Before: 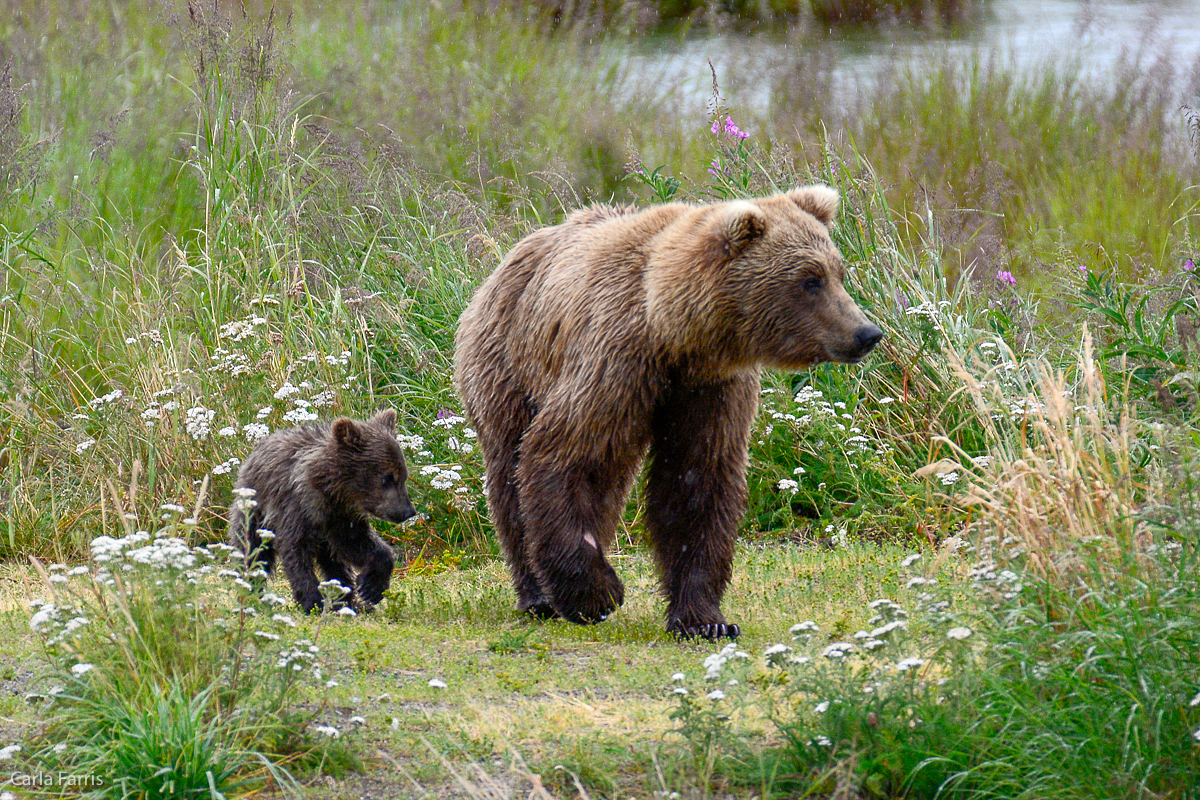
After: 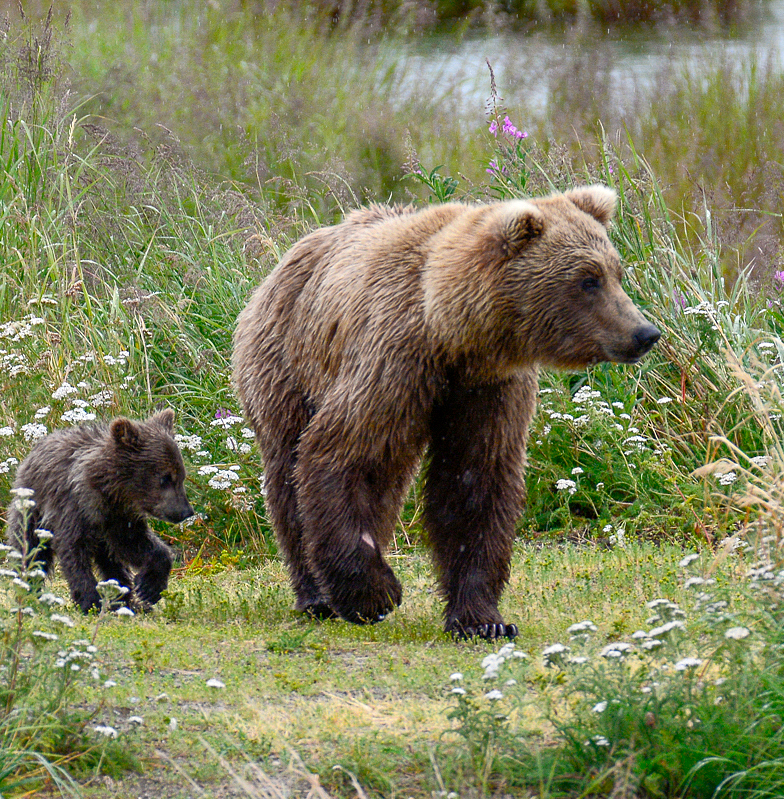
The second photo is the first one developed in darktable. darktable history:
crop and rotate: left 18.548%, right 16.058%
